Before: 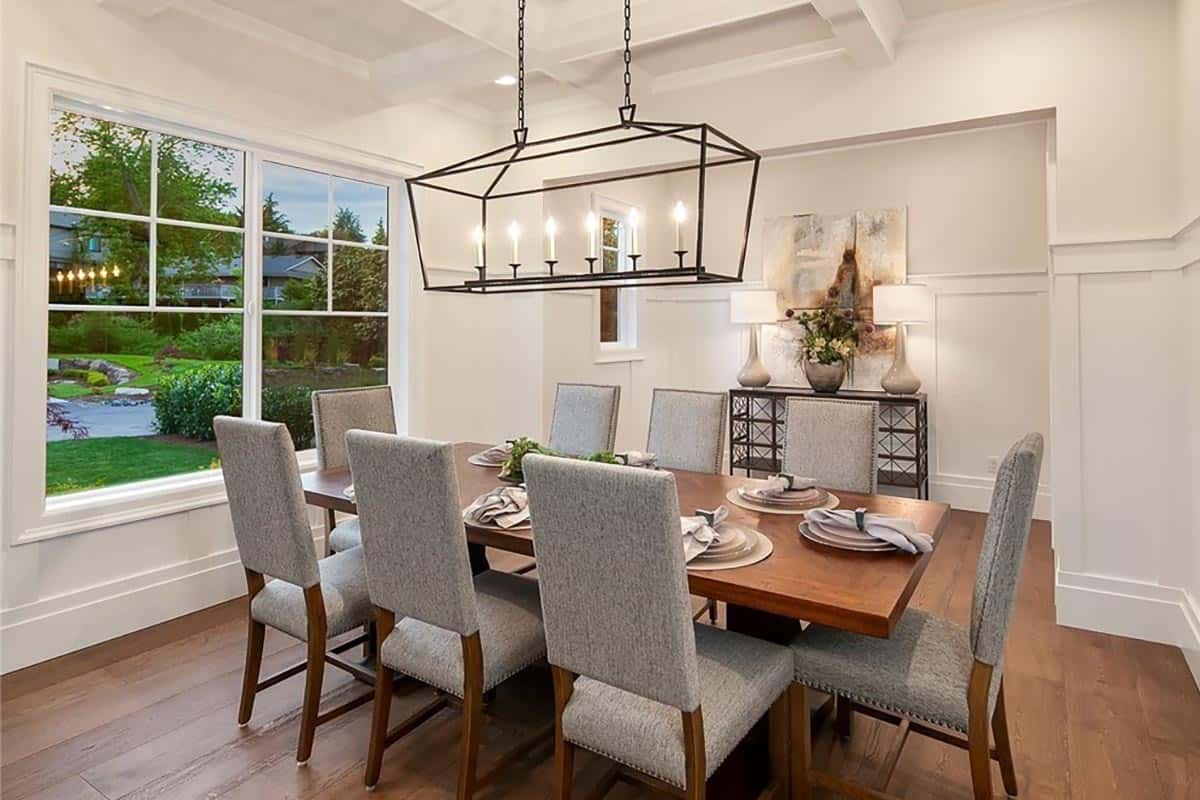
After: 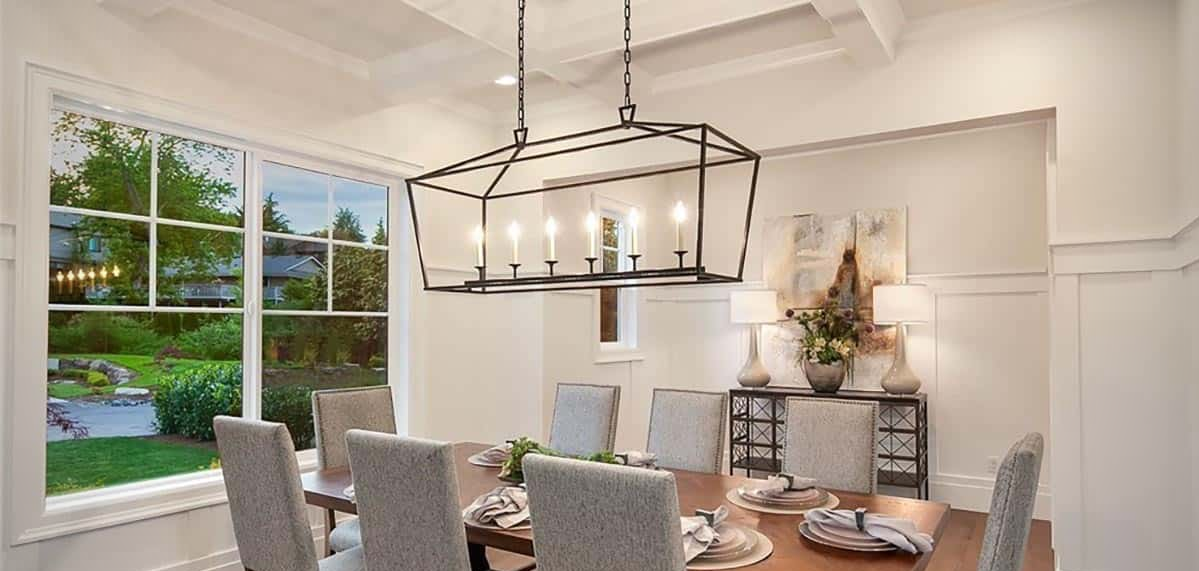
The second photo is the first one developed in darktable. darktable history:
crop: bottom 28.576%
vignetting: on, module defaults
